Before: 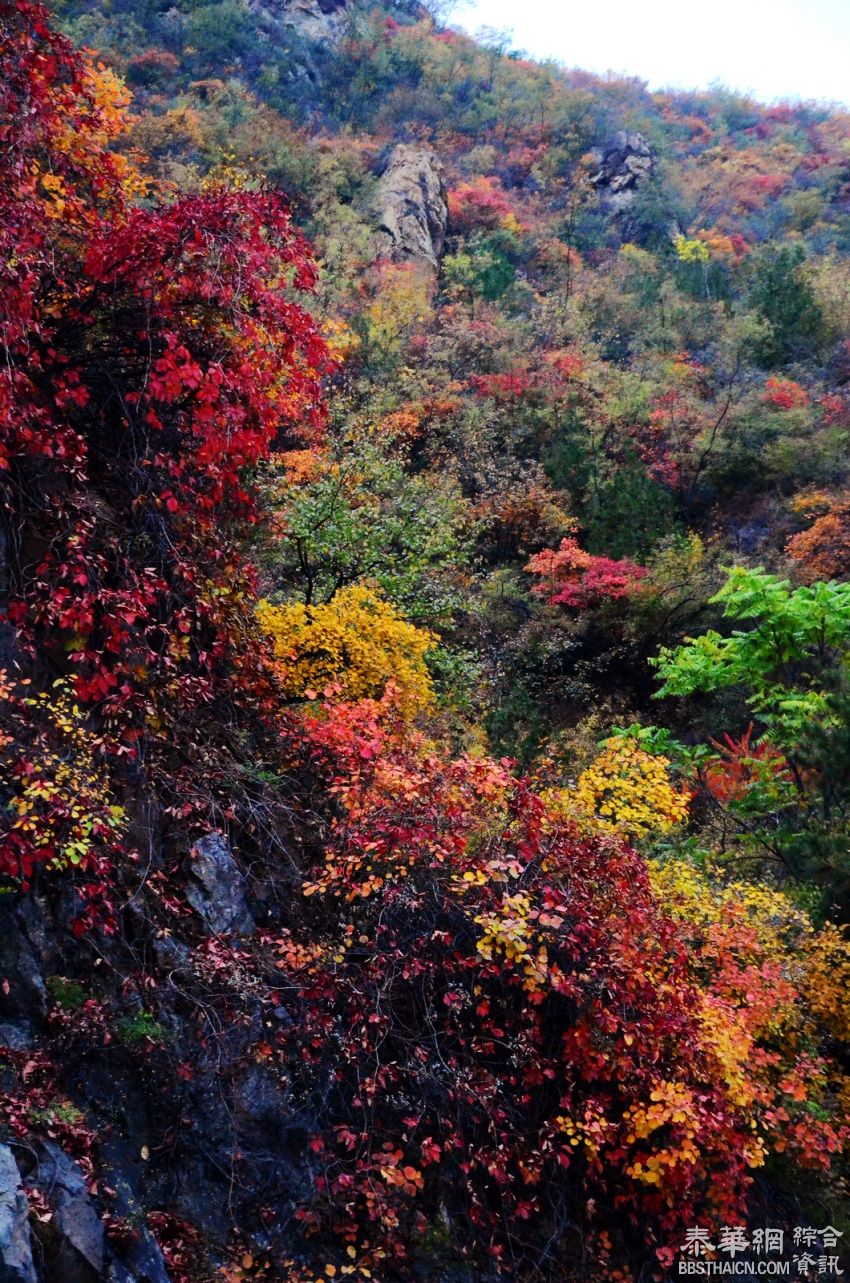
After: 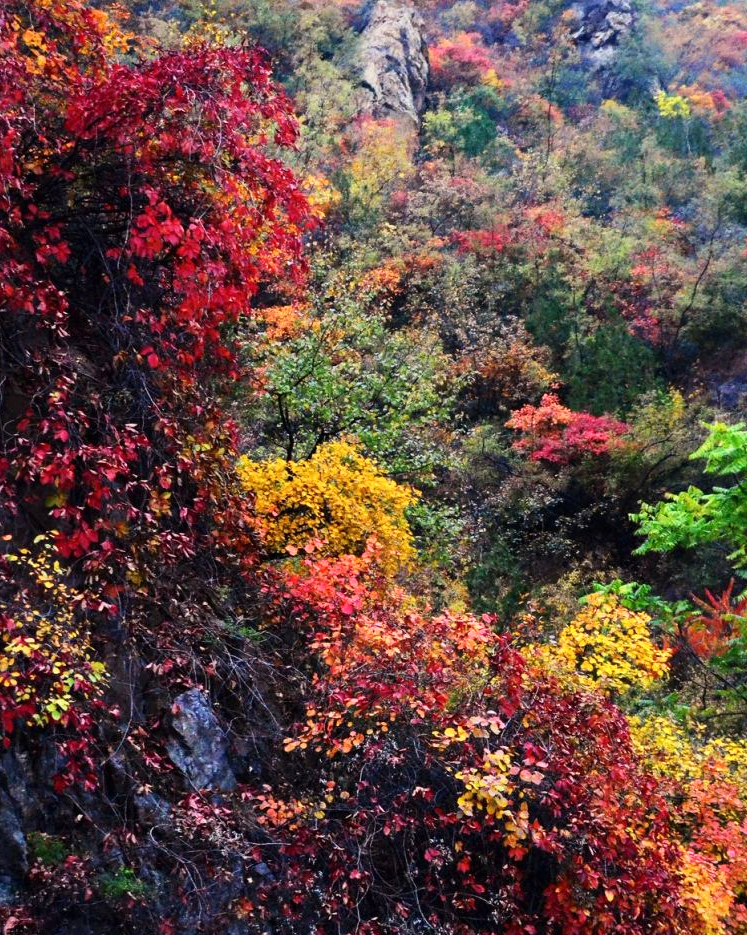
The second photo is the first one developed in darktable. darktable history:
exposure: black level correction 0, exposure 0.498 EV, compensate highlight preservation false
crop and rotate: left 2.464%, top 11.298%, right 9.577%, bottom 15.776%
